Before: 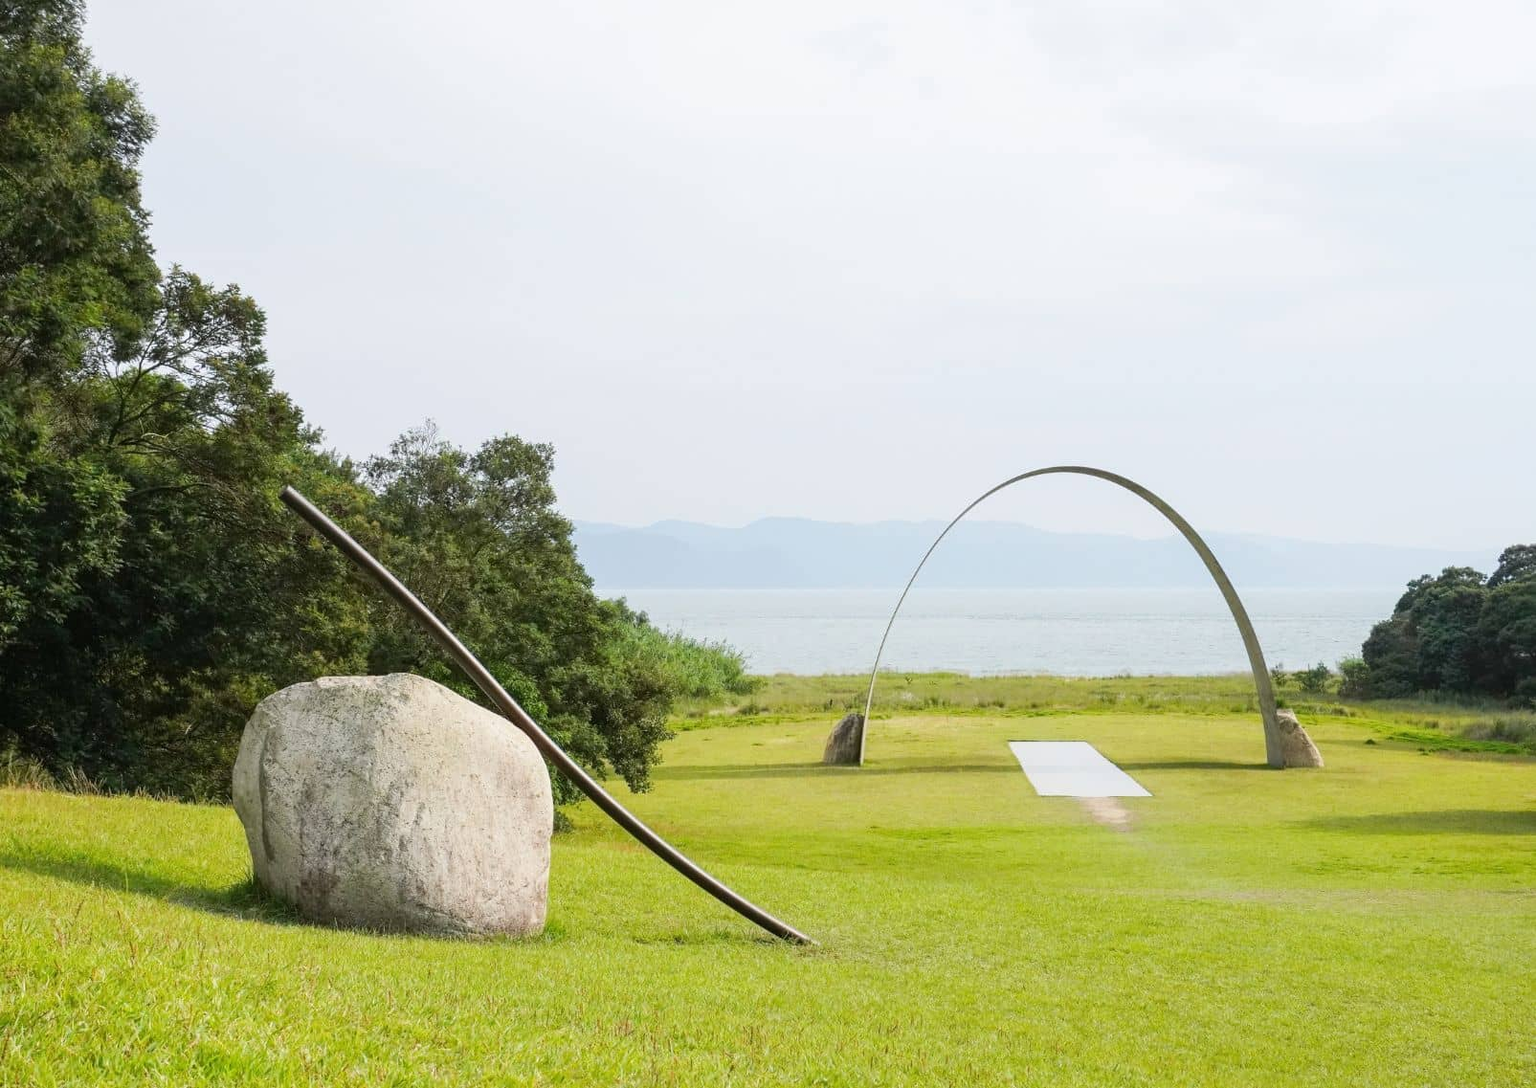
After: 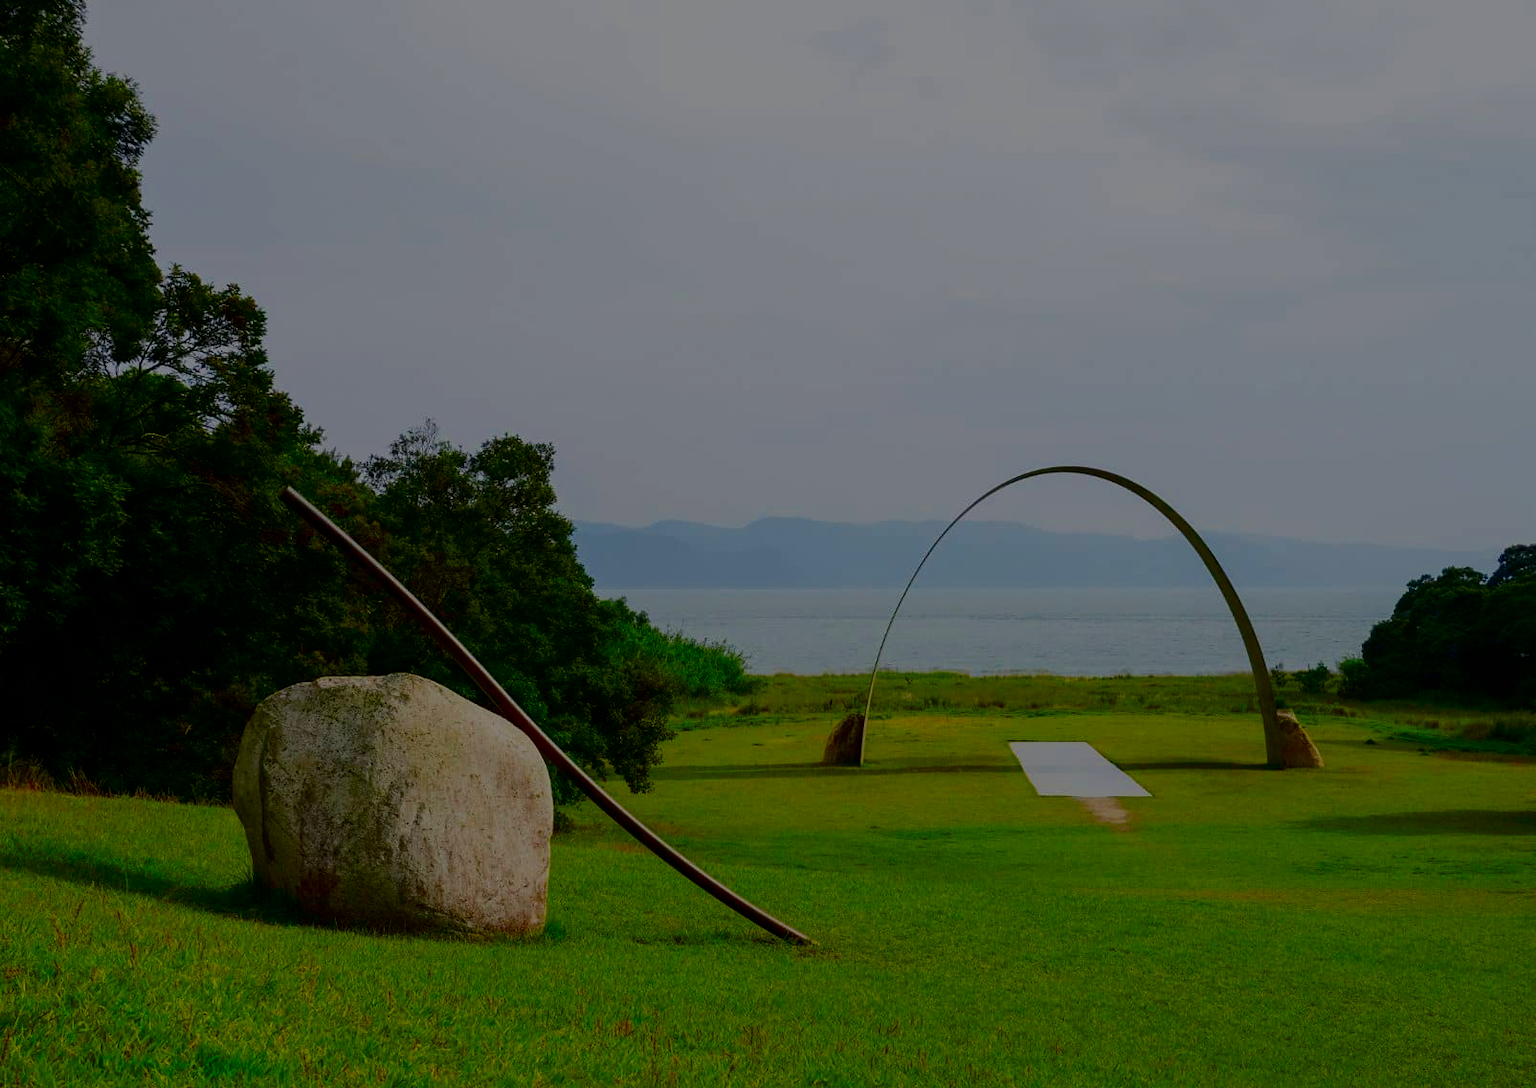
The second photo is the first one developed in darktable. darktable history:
filmic rgb: black relative exposure -7.32 EV, white relative exposure 5.09 EV, hardness 3.2
contrast brightness saturation: brightness -1, saturation 1
